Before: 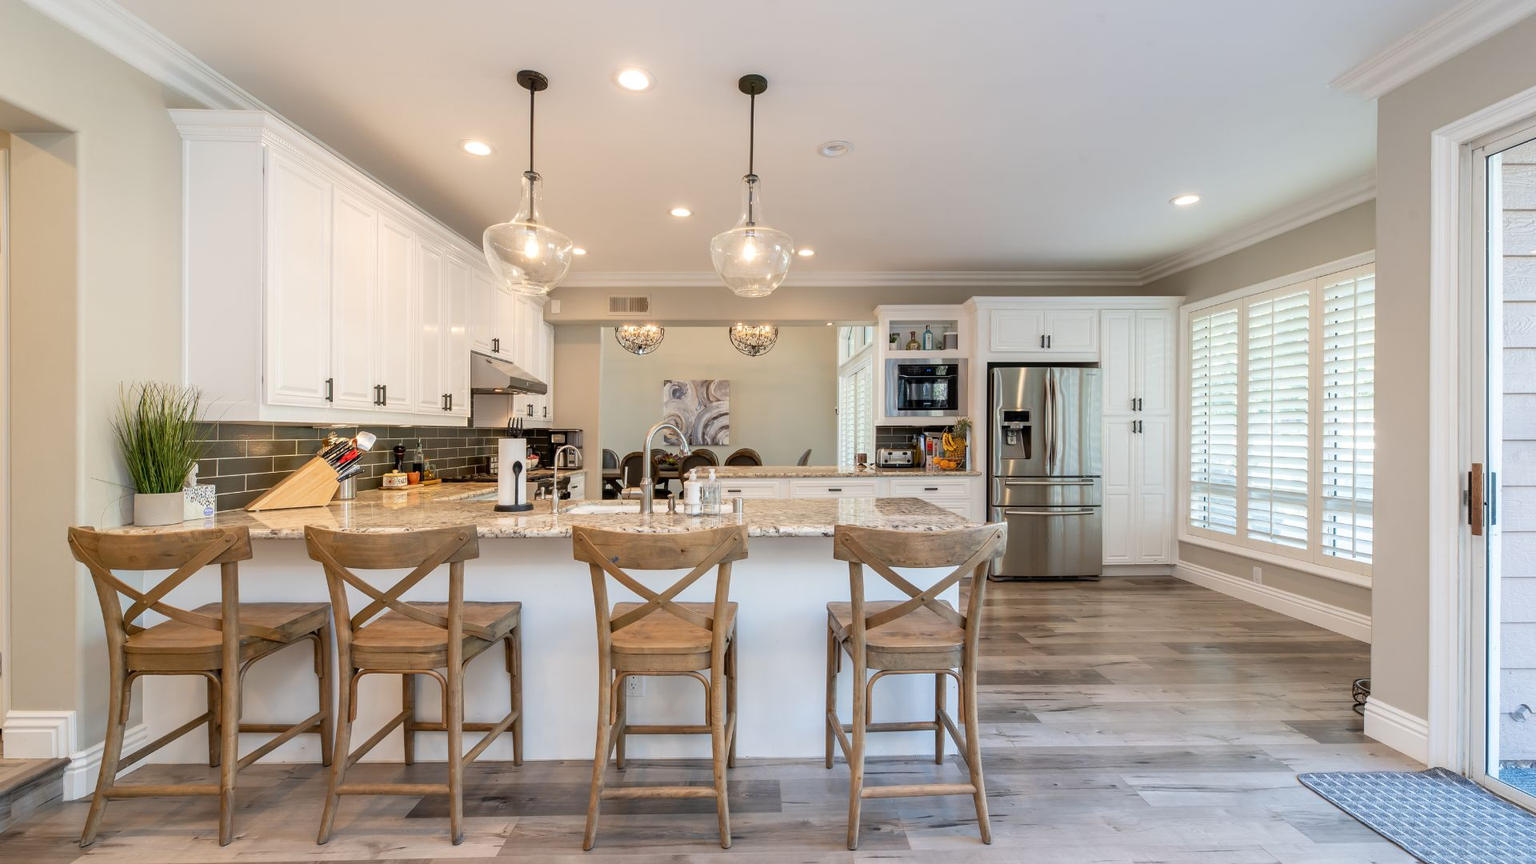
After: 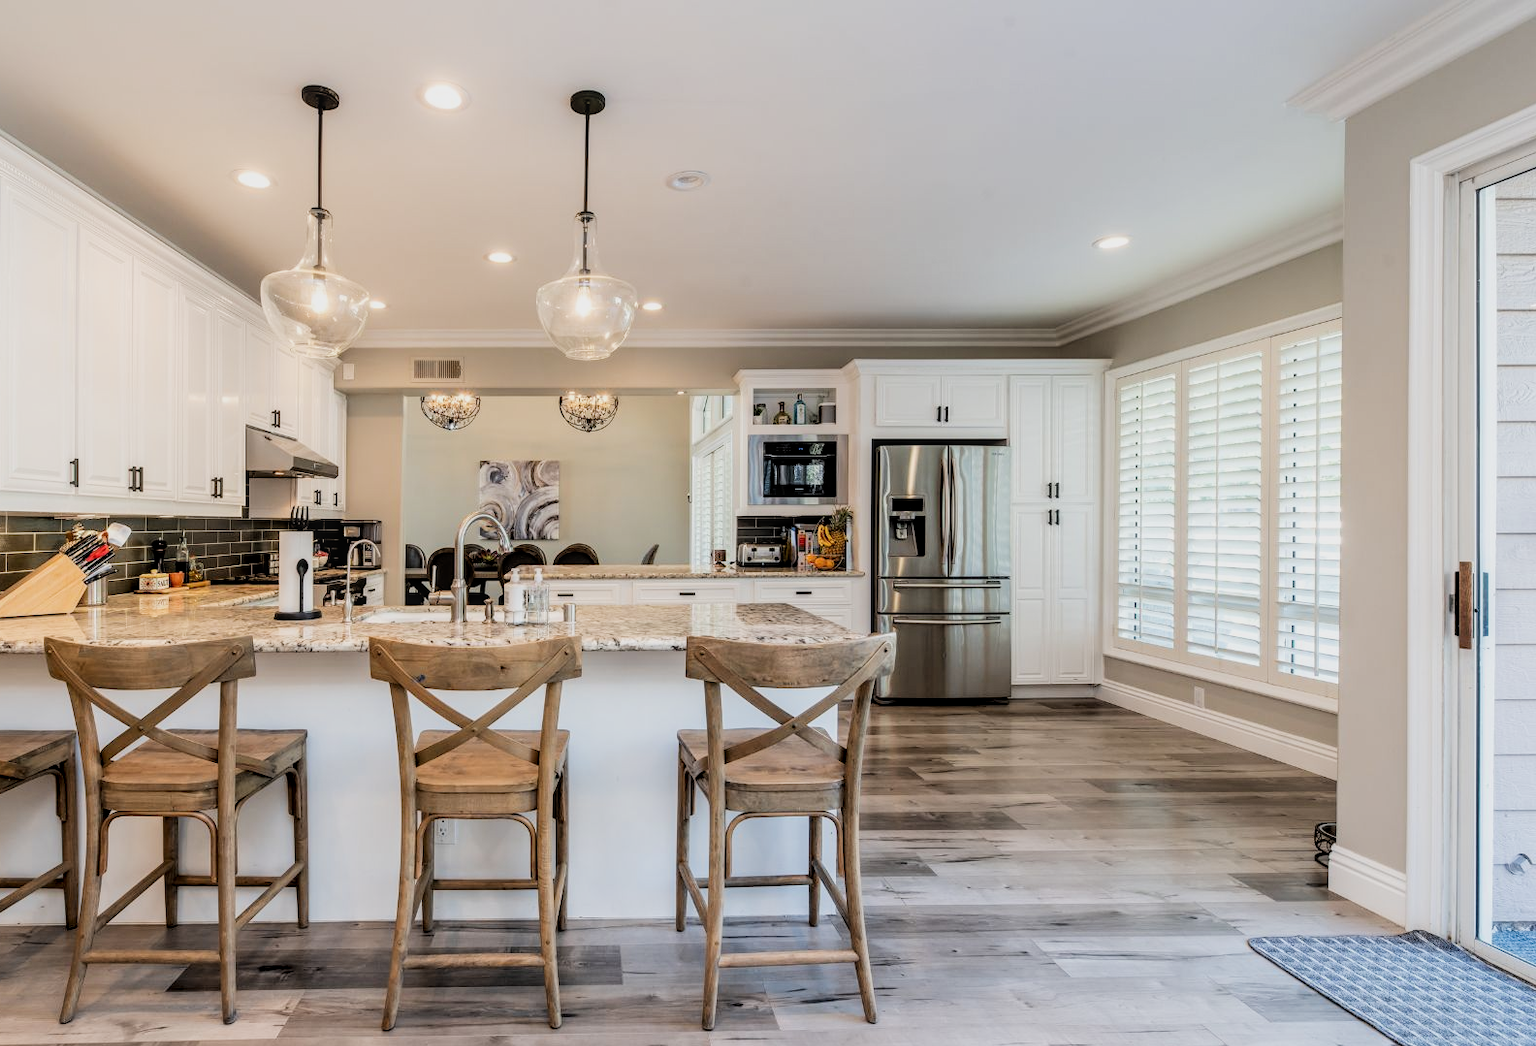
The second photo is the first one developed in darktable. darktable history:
local contrast: on, module defaults
filmic rgb: black relative exposure -5.03 EV, white relative exposure 3.99 EV, hardness 2.88, contrast 1.301, highlights saturation mix -30.6%
crop: left 17.483%, bottom 0.027%
